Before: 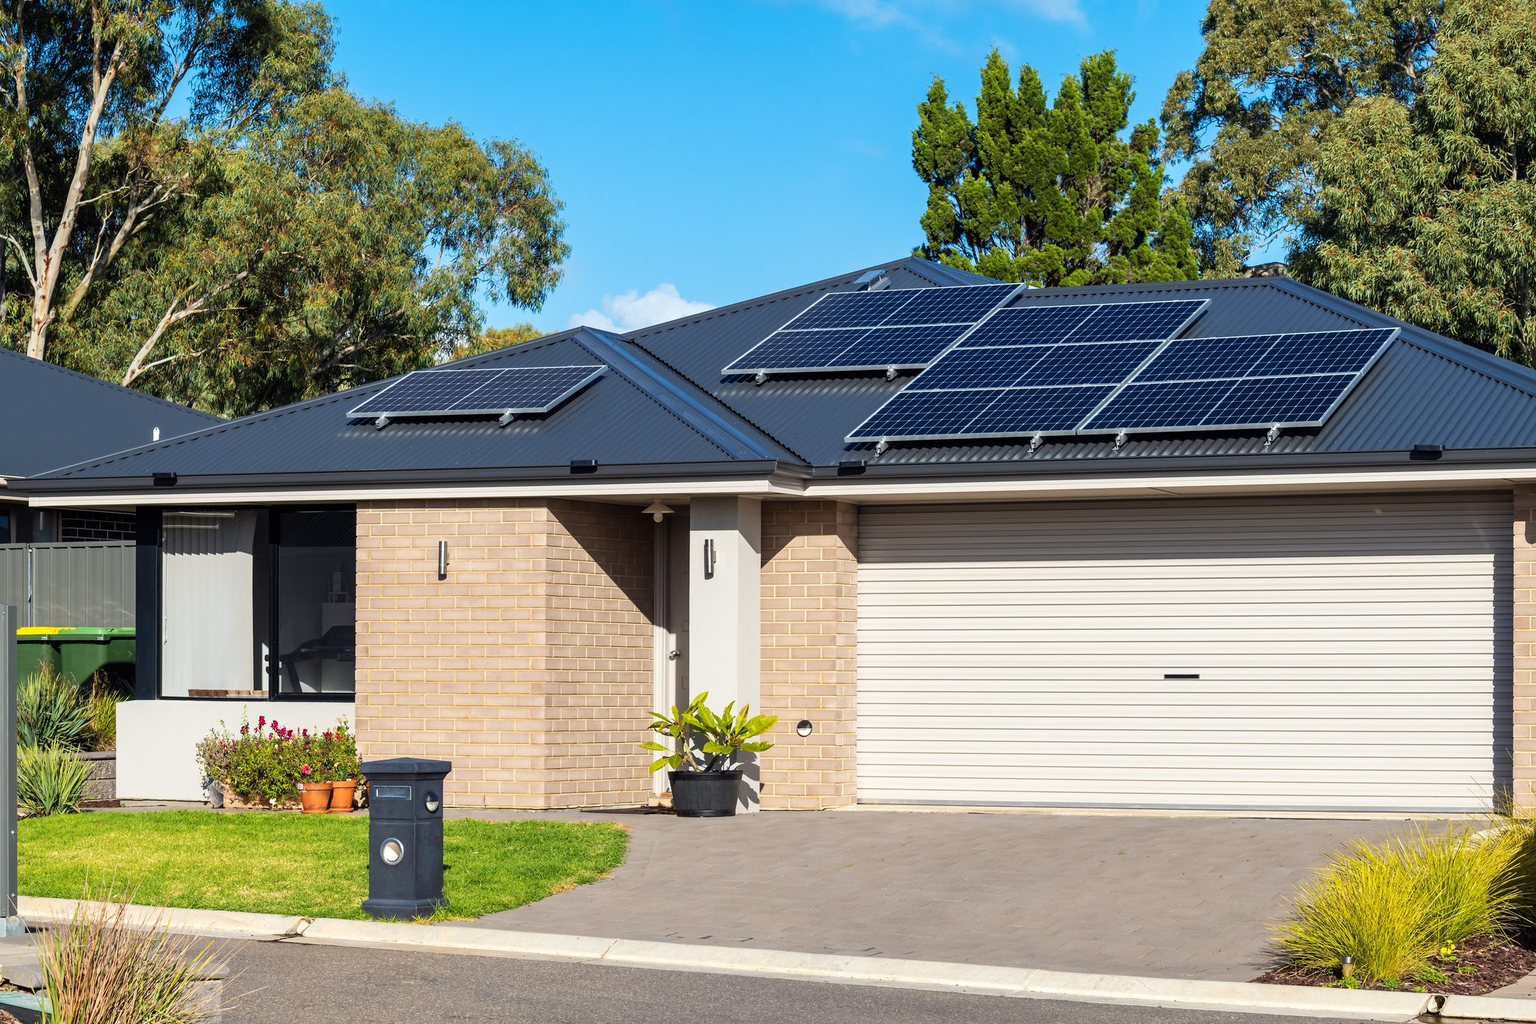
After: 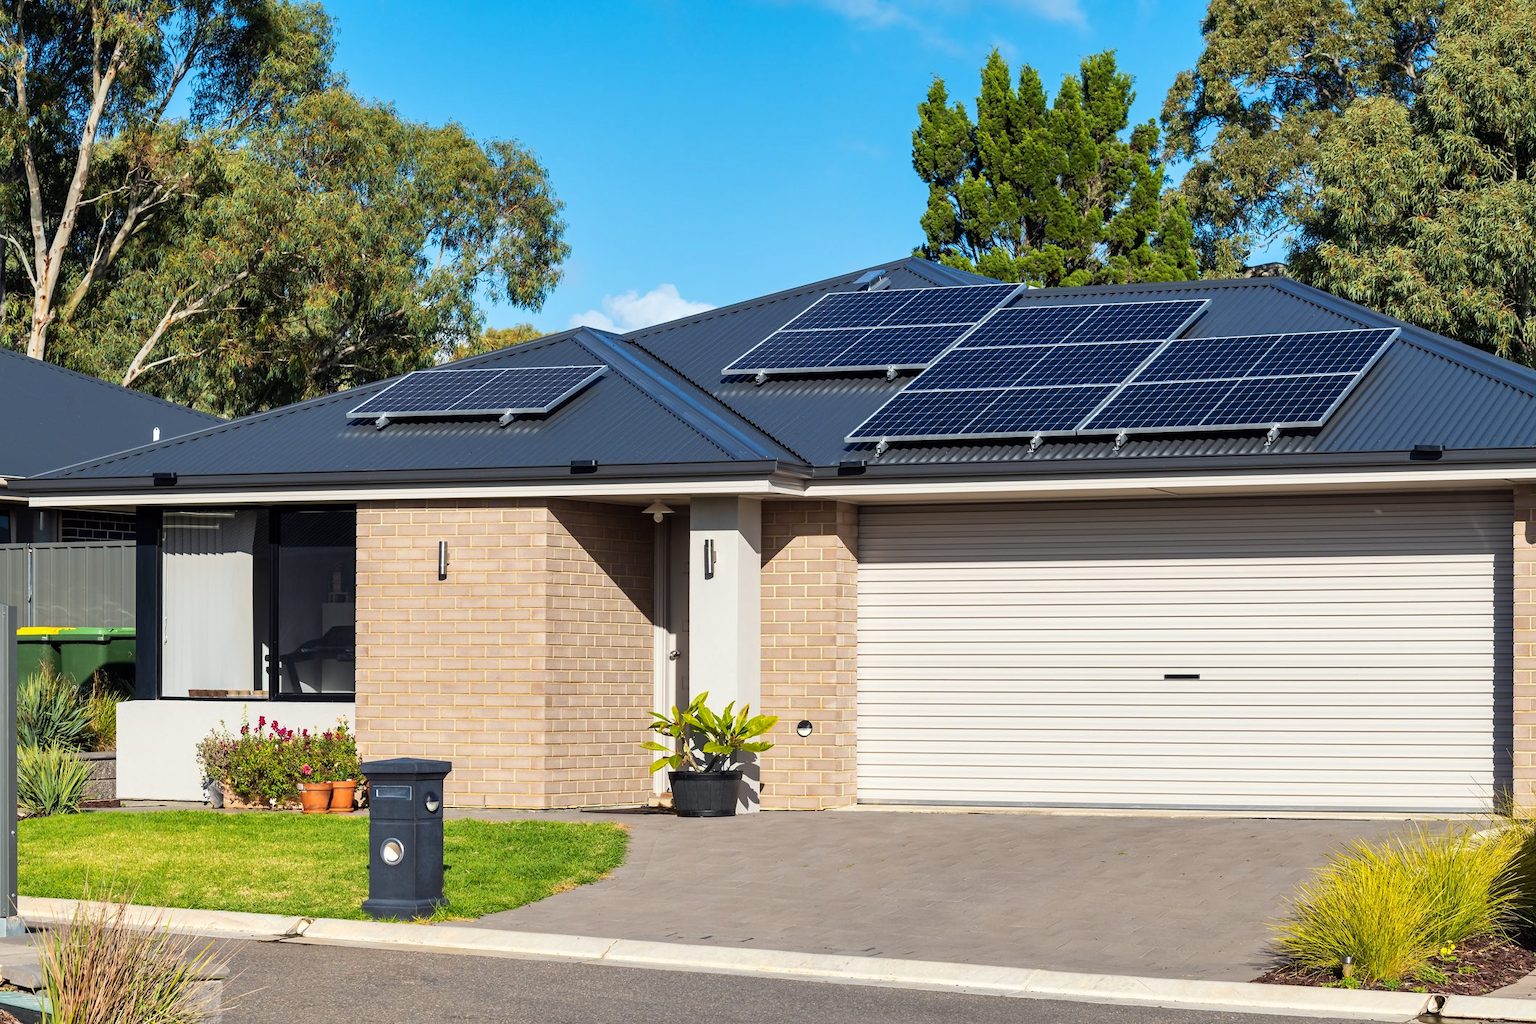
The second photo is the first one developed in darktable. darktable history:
shadows and highlights: shadows 31.83, highlights -33.2, soften with gaussian
